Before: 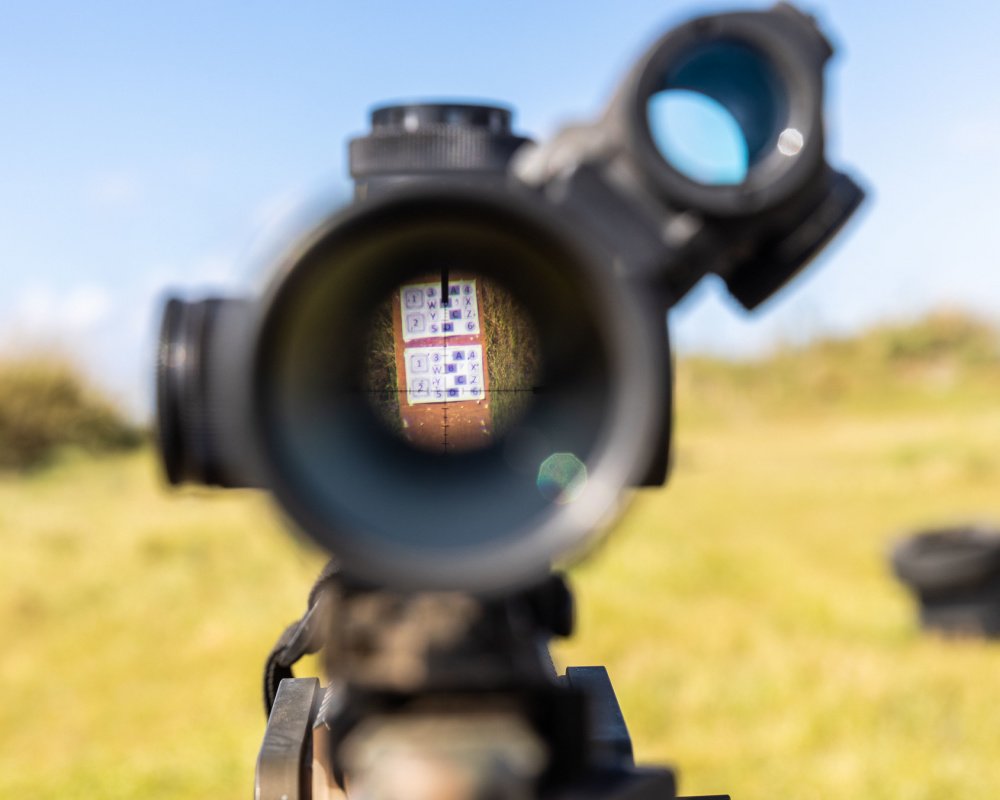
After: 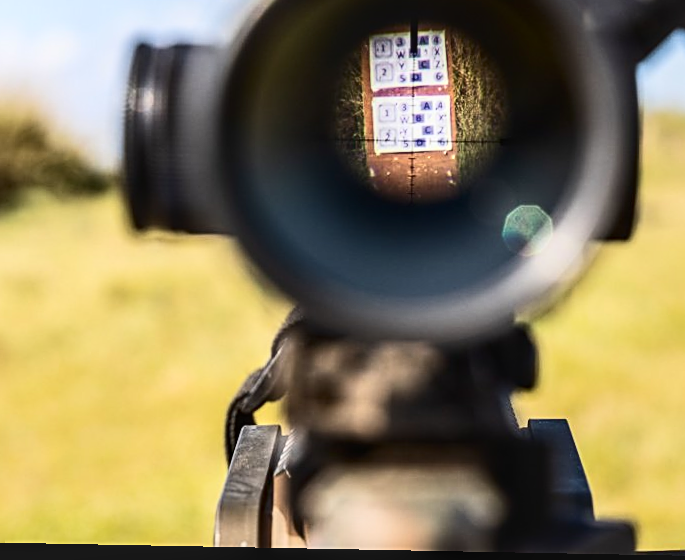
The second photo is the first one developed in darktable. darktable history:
local contrast: on, module defaults
crop and rotate: angle -1.1°, left 3.998%, top 31.621%, right 28.473%
contrast brightness saturation: contrast 0.283
sharpen: on, module defaults
